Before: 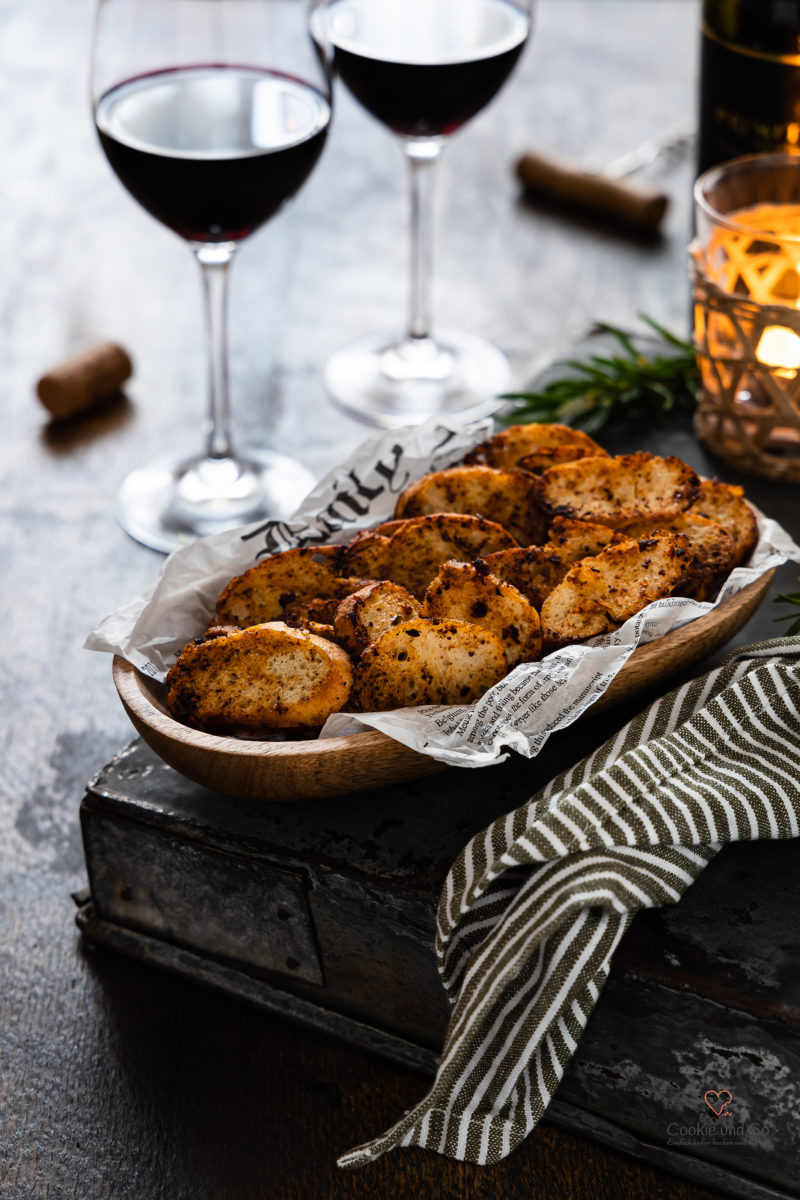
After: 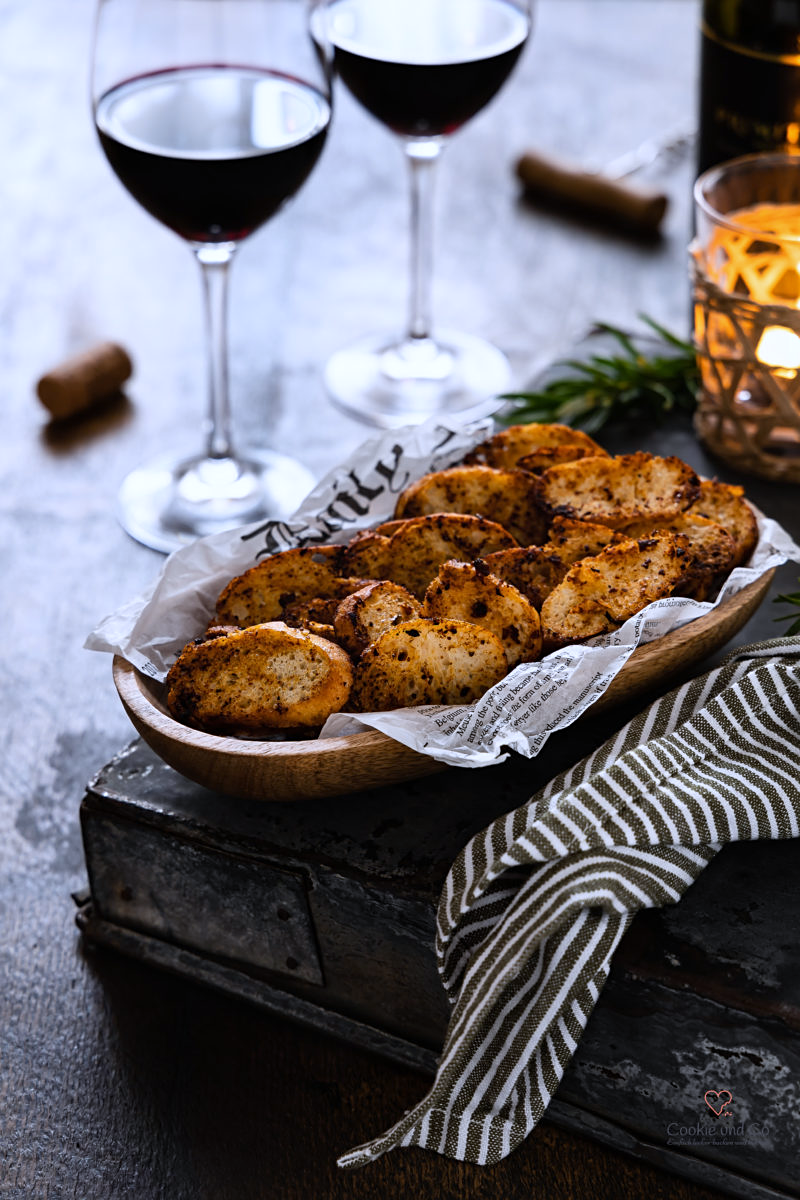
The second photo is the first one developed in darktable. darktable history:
white balance: red 0.967, blue 1.119, emerald 0.756
sharpen: amount 0.2
